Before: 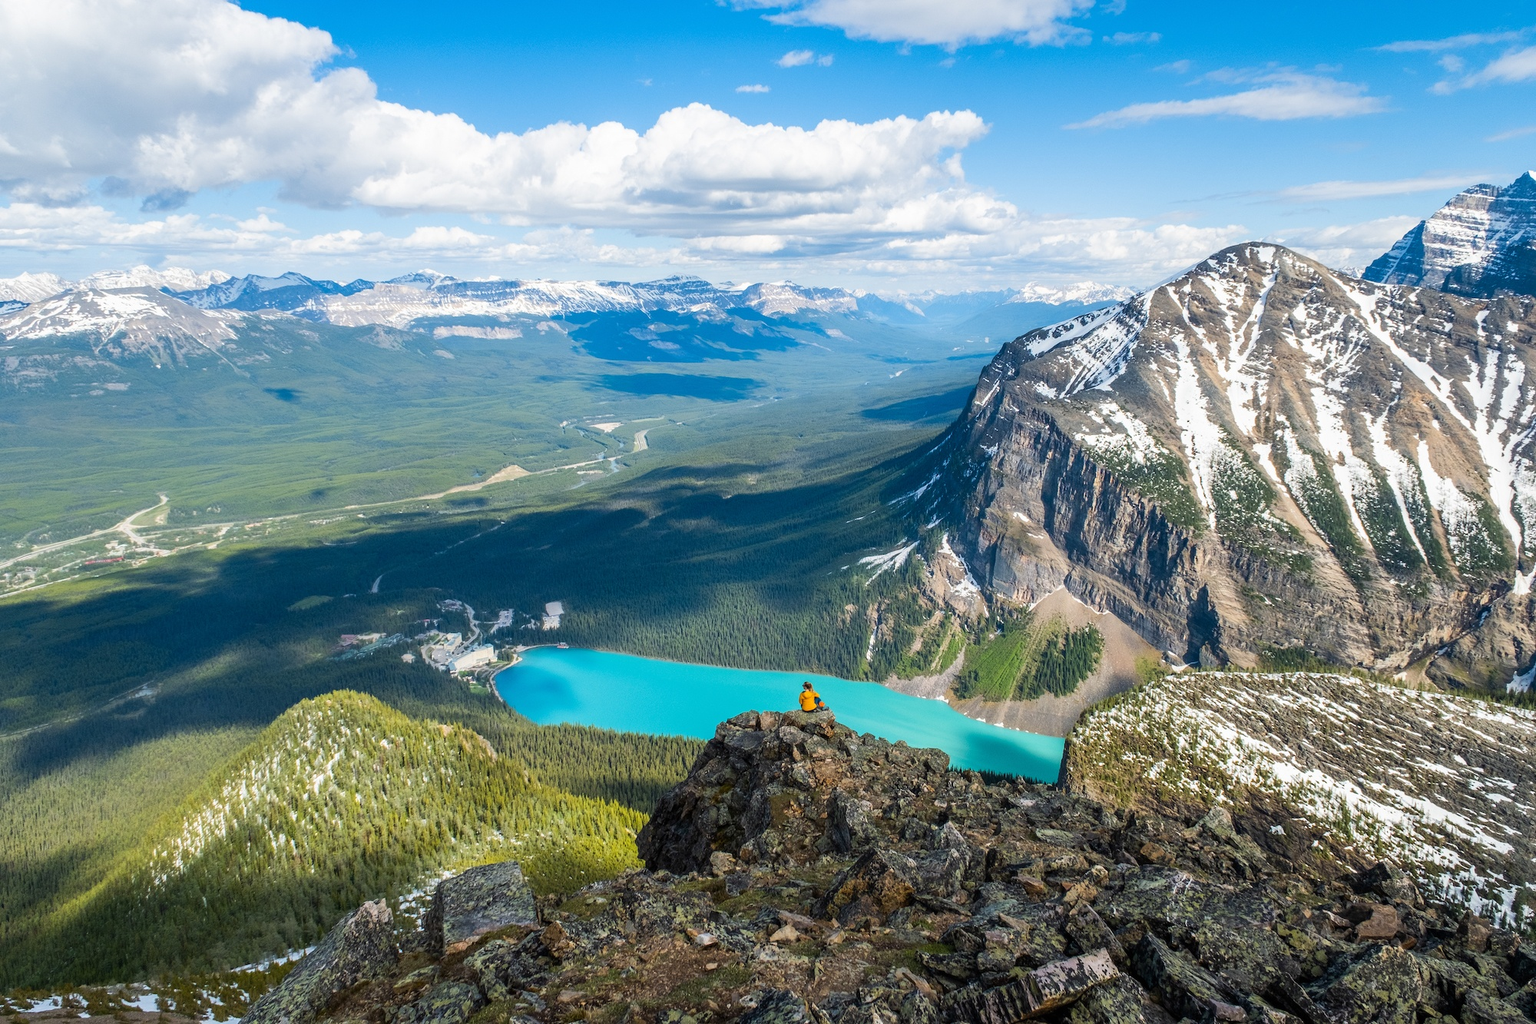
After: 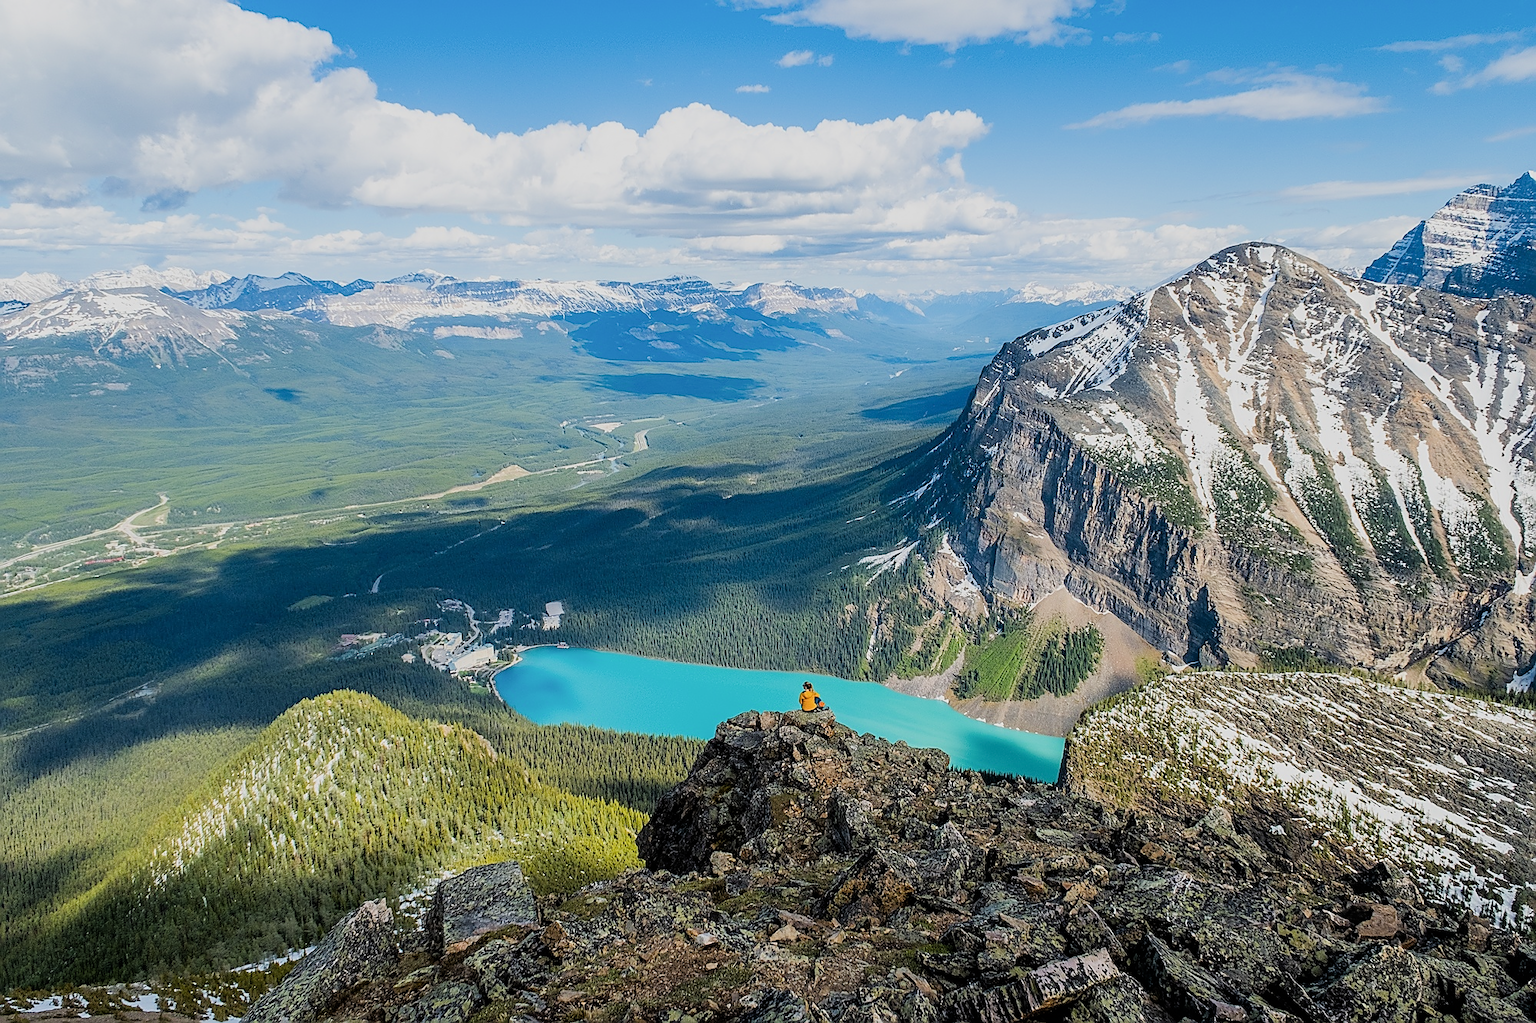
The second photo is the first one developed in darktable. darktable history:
exposure: exposure 0.15 EV, compensate highlight preservation false
filmic rgb: black relative exposure -7.75 EV, white relative exposure 4.35 EV, threshold 3.03 EV, hardness 3.76, latitude 37.55%, contrast 0.978, highlights saturation mix 9.89%, shadows ↔ highlights balance 4.25%, enable highlight reconstruction true
sharpen: radius 1.389, amount 1.258, threshold 0.698
